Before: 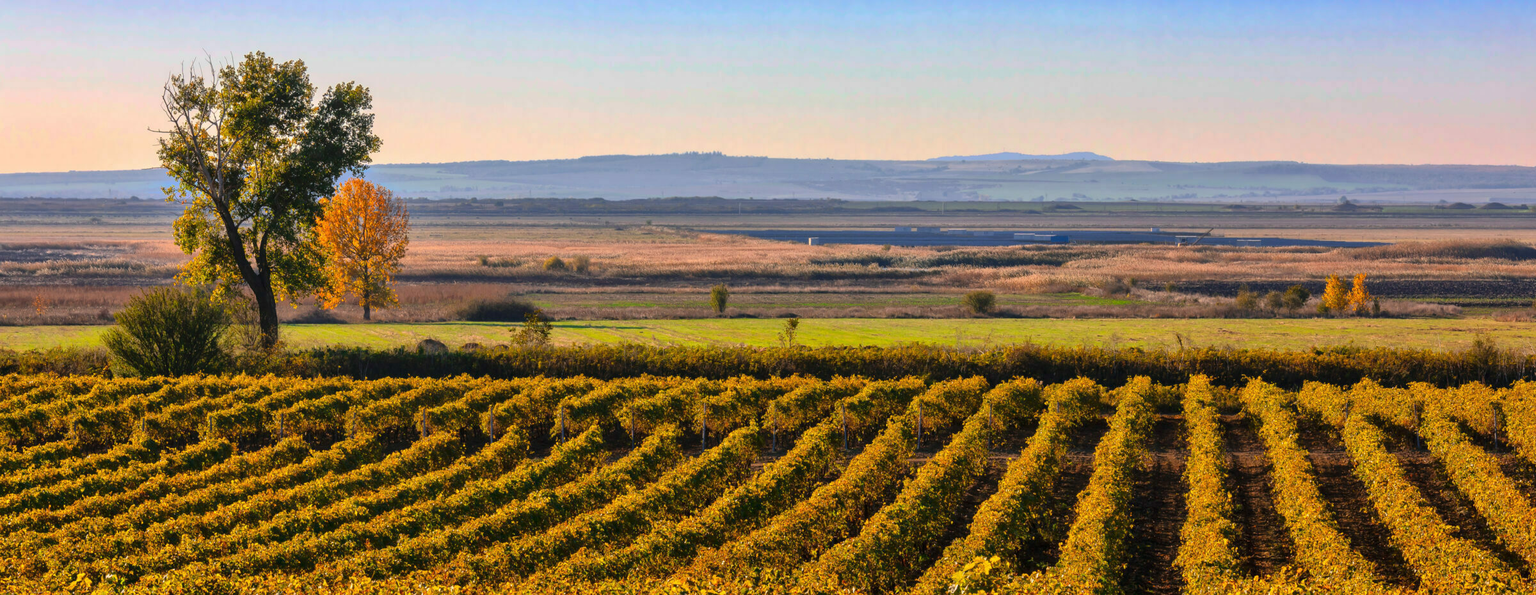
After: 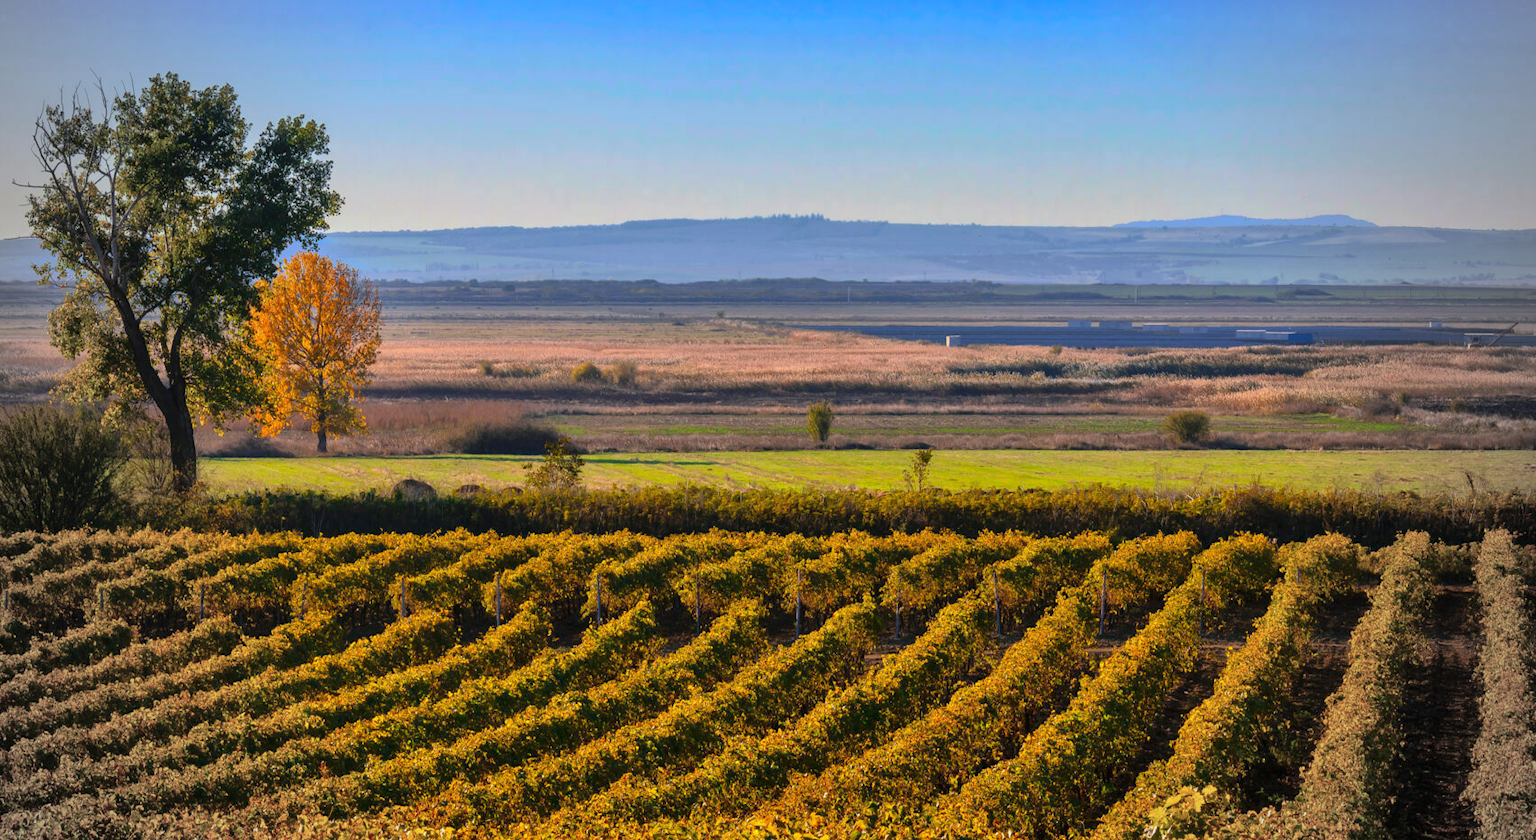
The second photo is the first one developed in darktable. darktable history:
vignetting: fall-off start 67.15%, brightness -0.442, saturation -0.691, width/height ratio 1.011, unbound false
white balance: red 0.984, blue 1.059
crop and rotate: left 9.061%, right 20.142%
graduated density: density 2.02 EV, hardness 44%, rotation 0.374°, offset 8.21, hue 208.8°, saturation 97%
